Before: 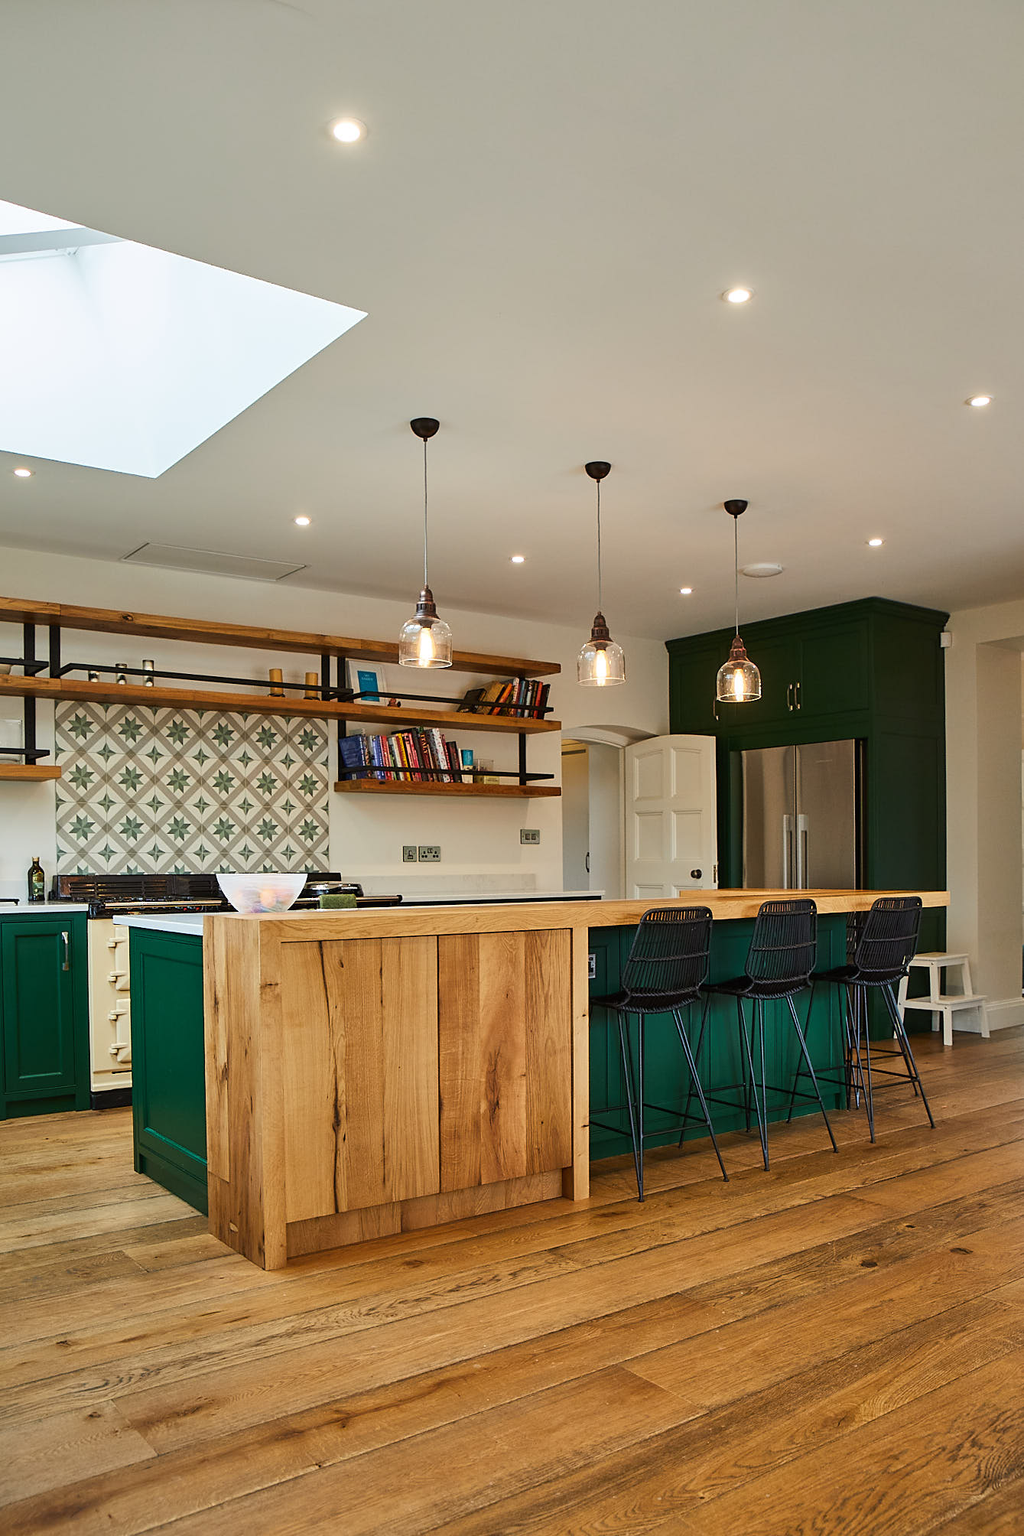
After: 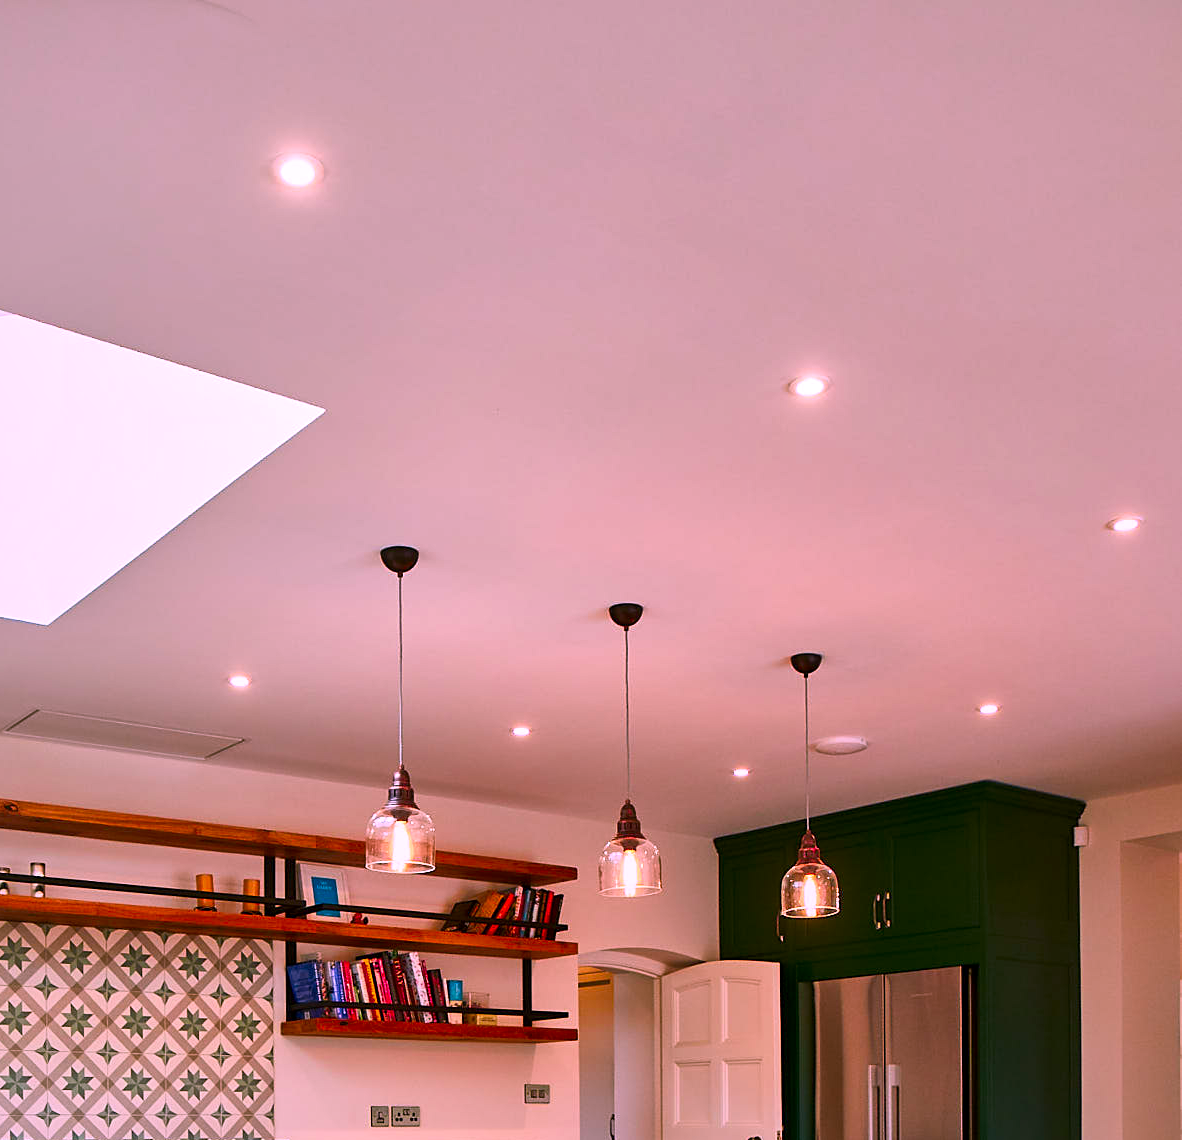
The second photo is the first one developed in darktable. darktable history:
local contrast: mode bilateral grid, contrast 20, coarseness 100, detail 150%, midtone range 0.2
crop and rotate: left 11.713%, bottom 43.214%
color correction: highlights a* 18.83, highlights b* -11.87, saturation 1.65
